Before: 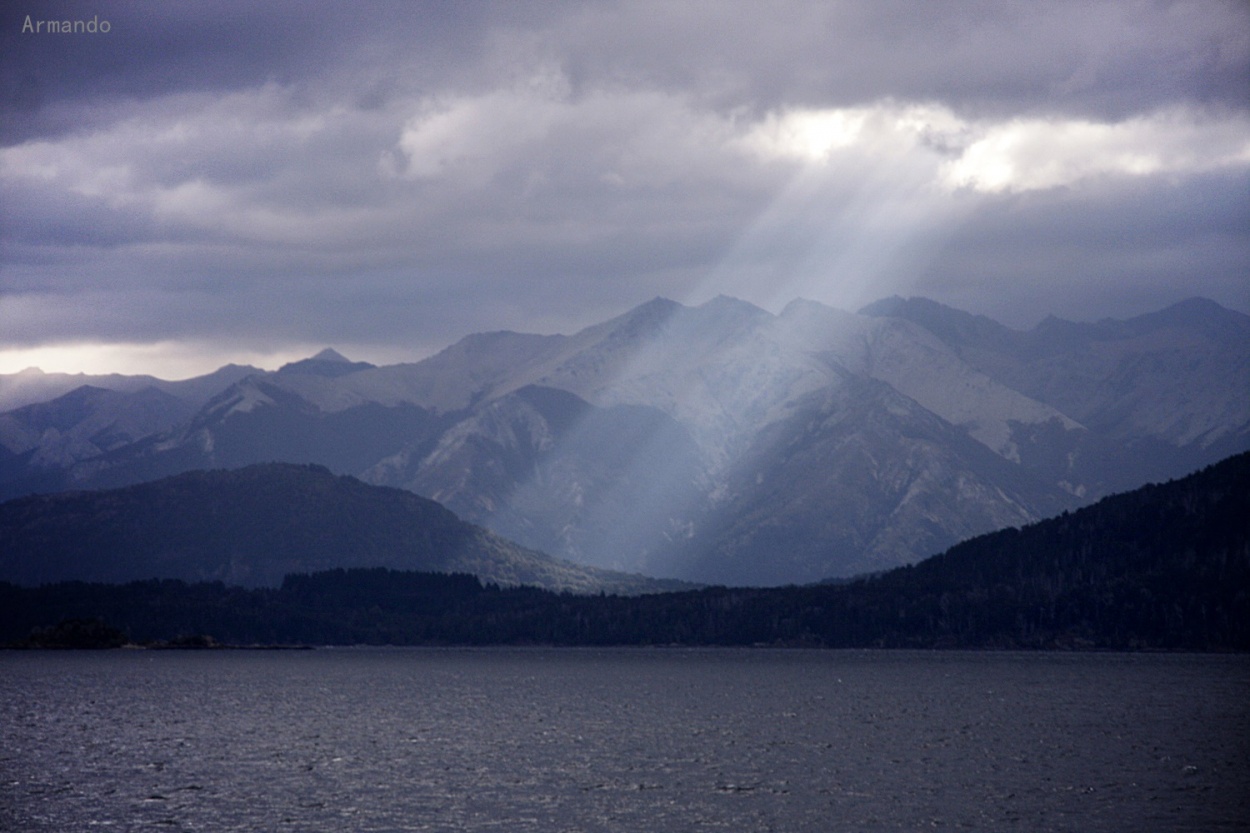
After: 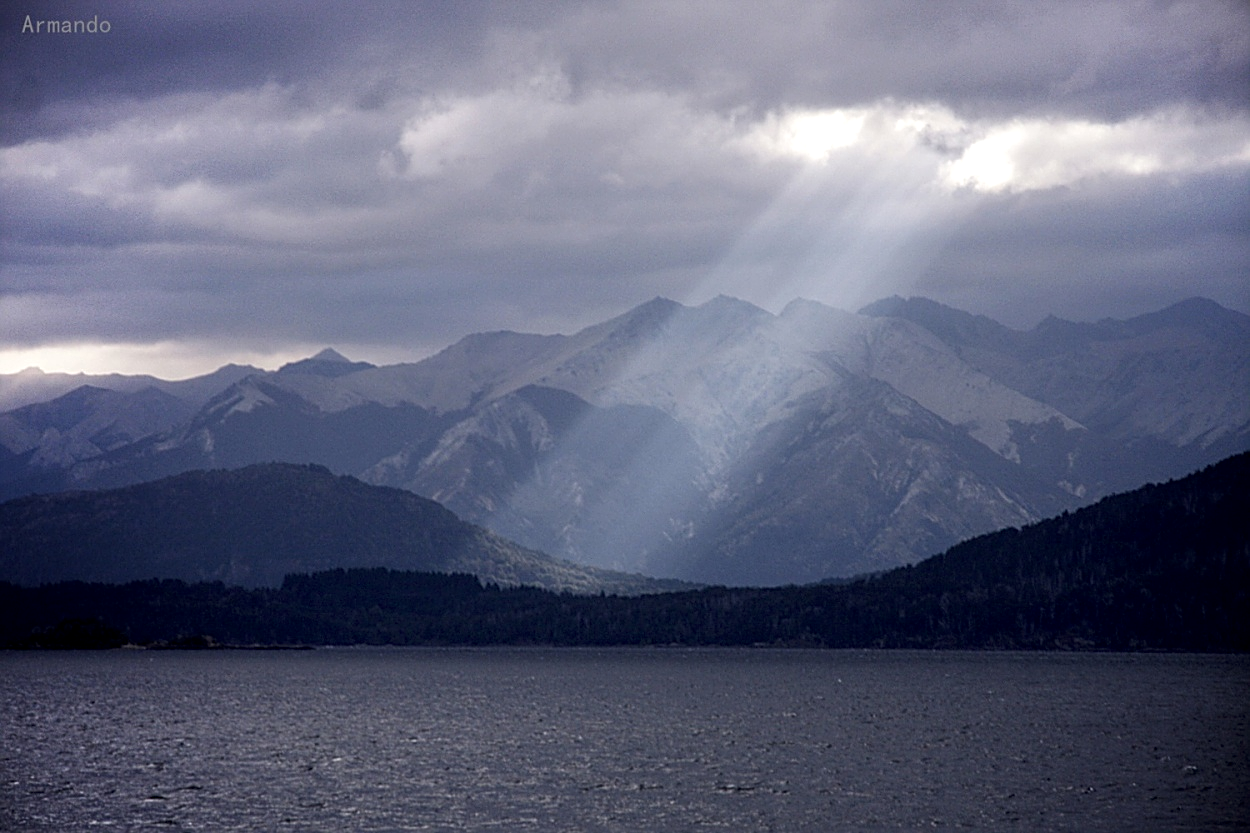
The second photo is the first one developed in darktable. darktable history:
local contrast: highlights 104%, shadows 98%, detail 132%, midtone range 0.2
sharpen: on, module defaults
